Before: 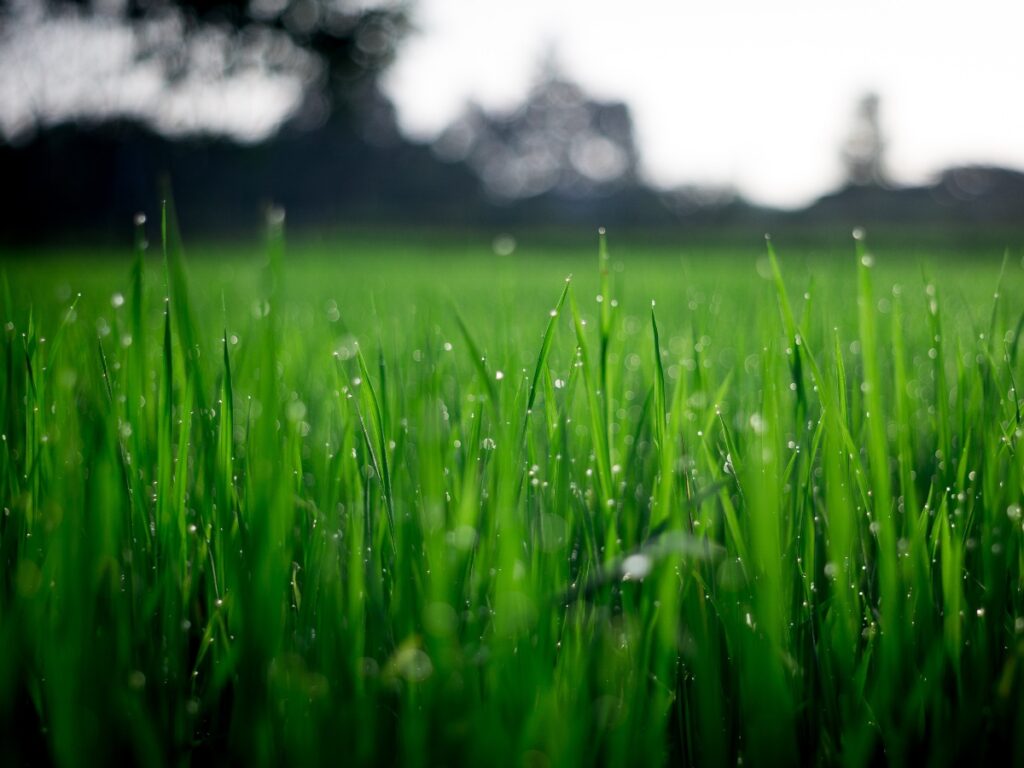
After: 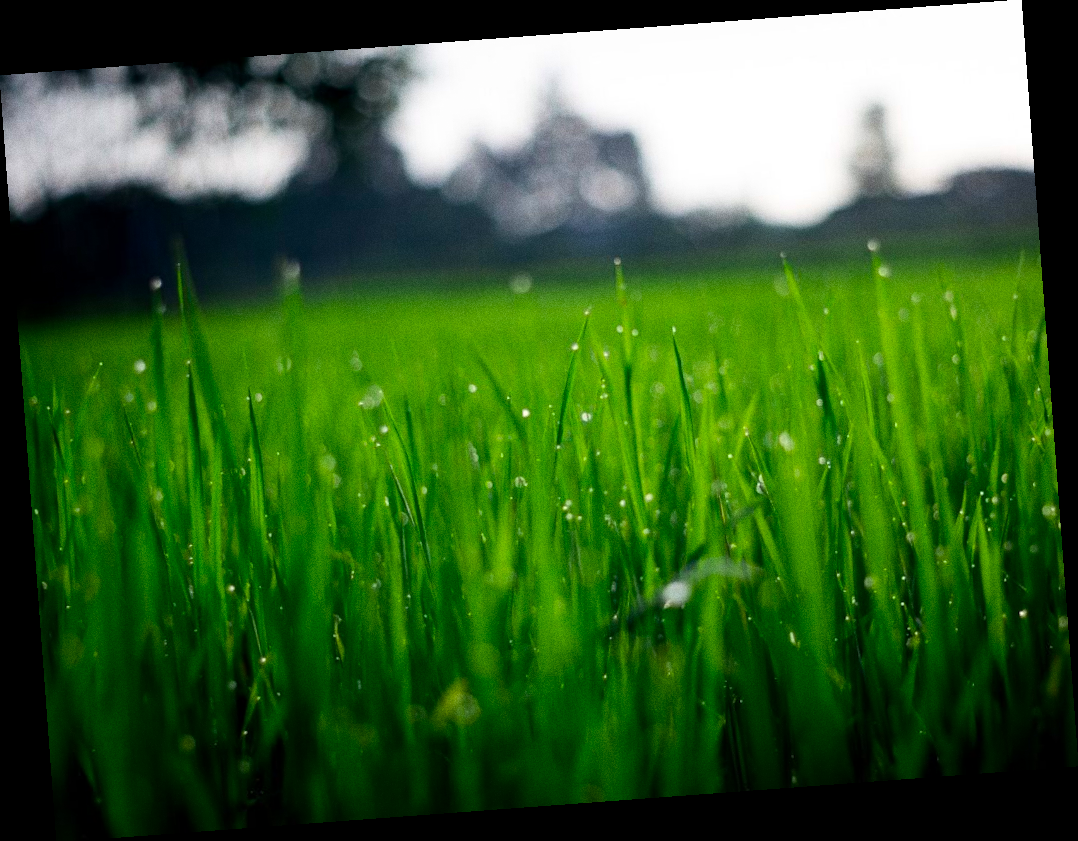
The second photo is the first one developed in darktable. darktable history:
rotate and perspective: rotation -4.25°, automatic cropping off
color balance rgb: perceptual saturation grading › global saturation 25%, global vibrance 20%
grain: coarseness 0.47 ISO
local contrast: mode bilateral grid, contrast 20, coarseness 50, detail 102%, midtone range 0.2
